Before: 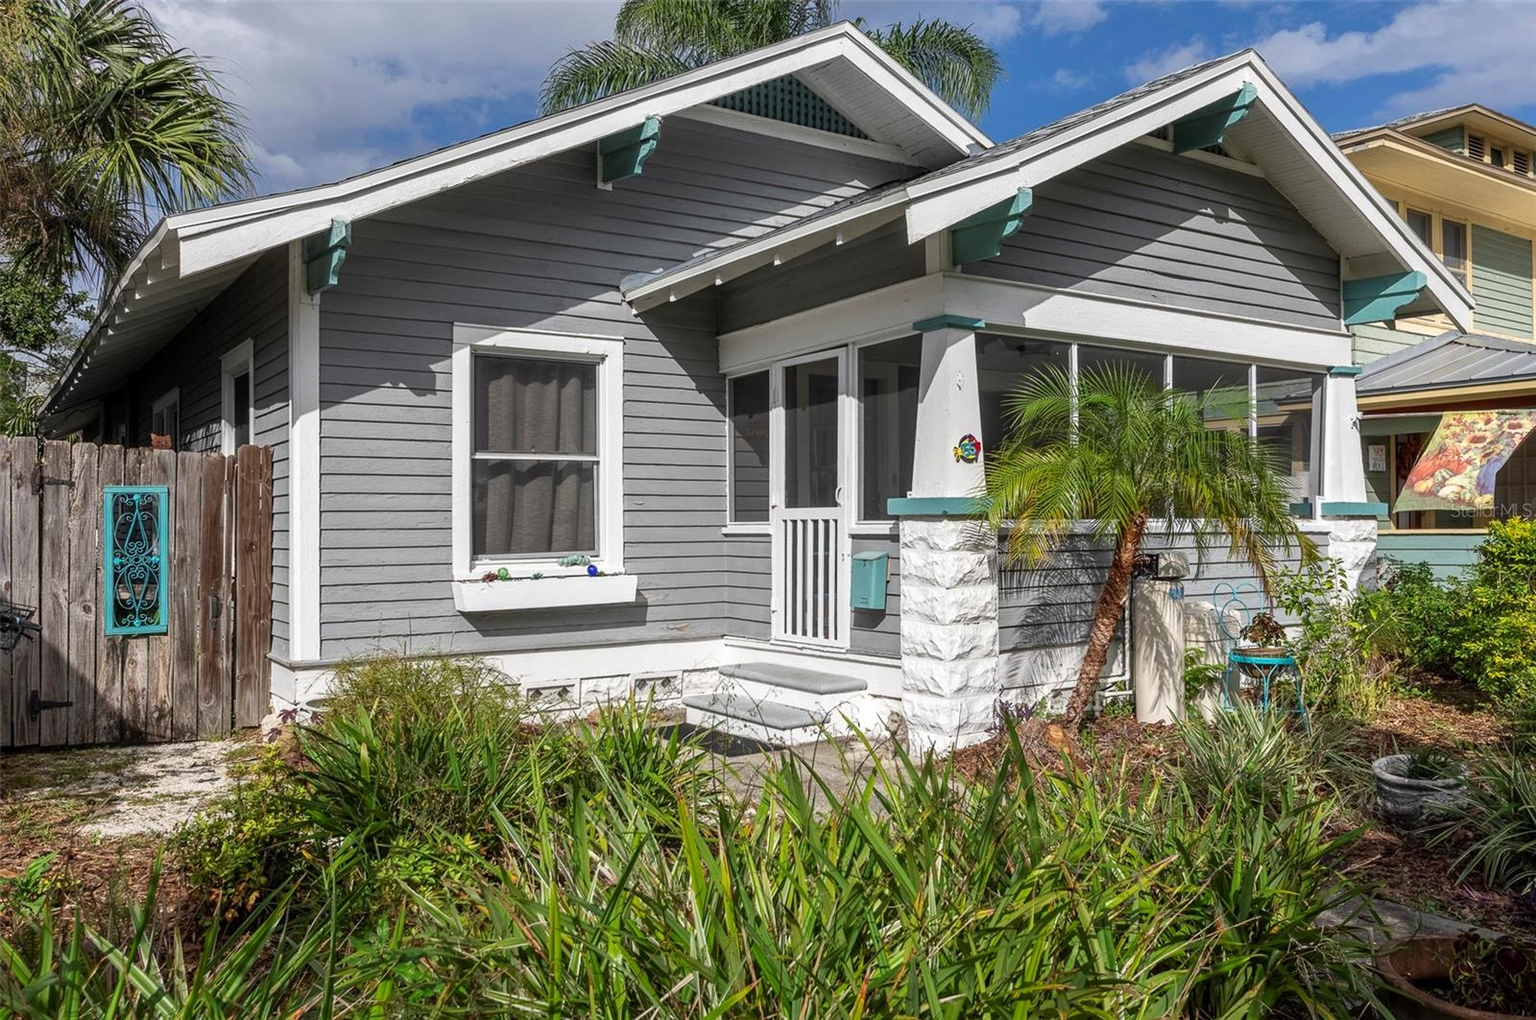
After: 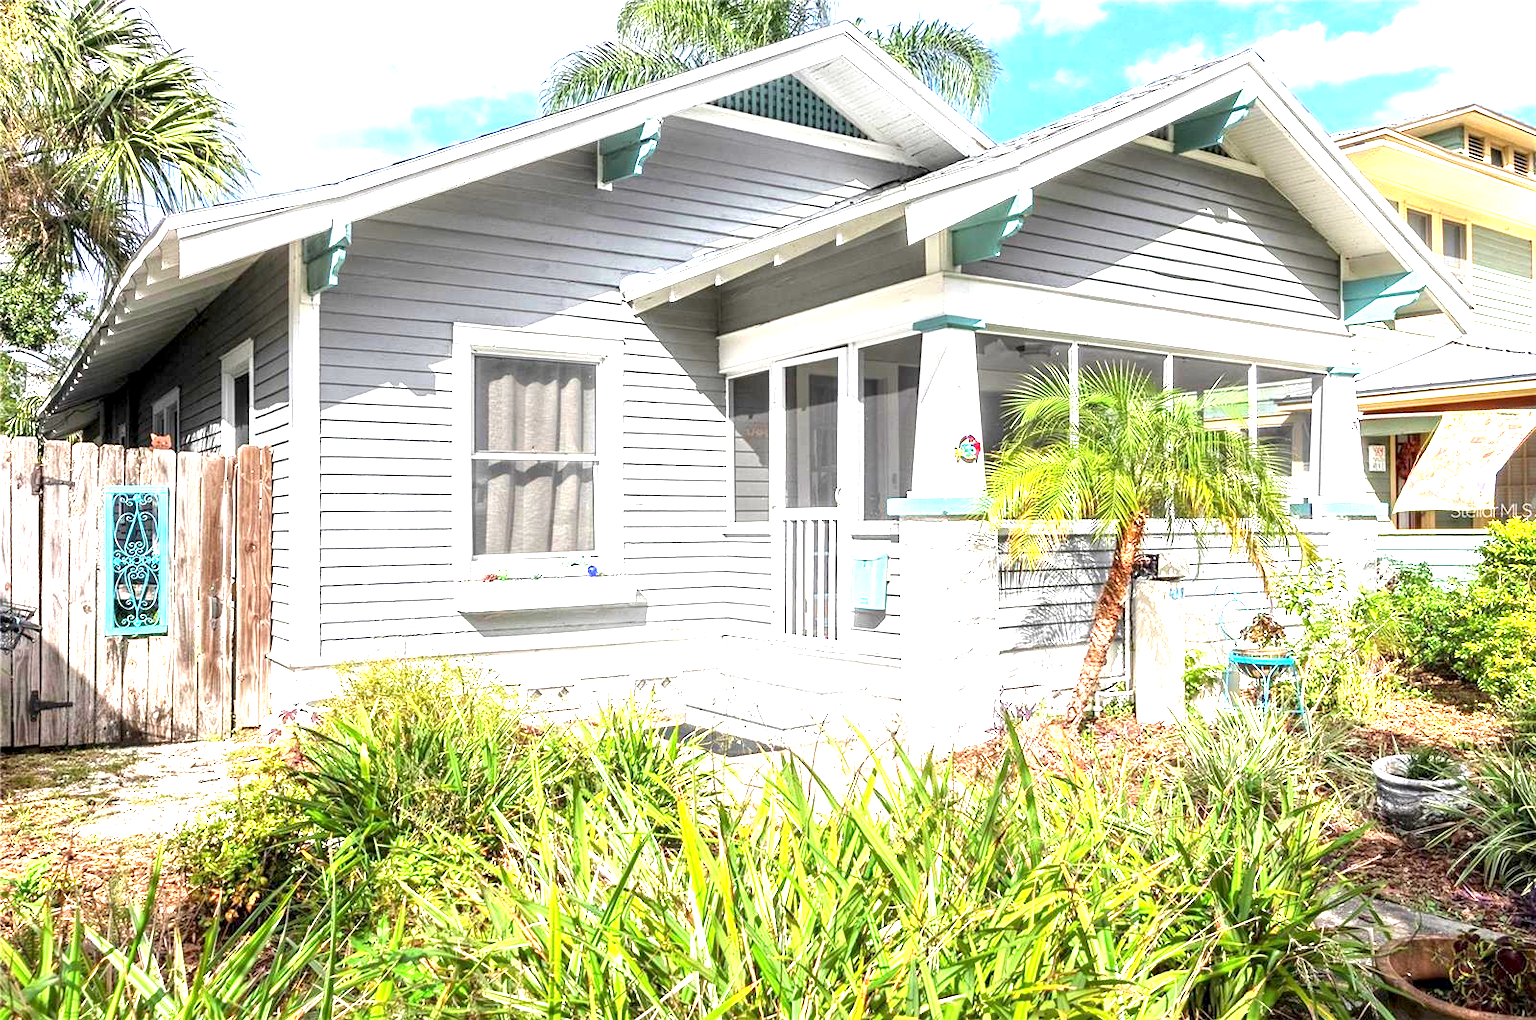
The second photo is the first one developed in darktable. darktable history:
exposure: black level correction 0.001, exposure 2.551 EV, compensate highlight preservation false
